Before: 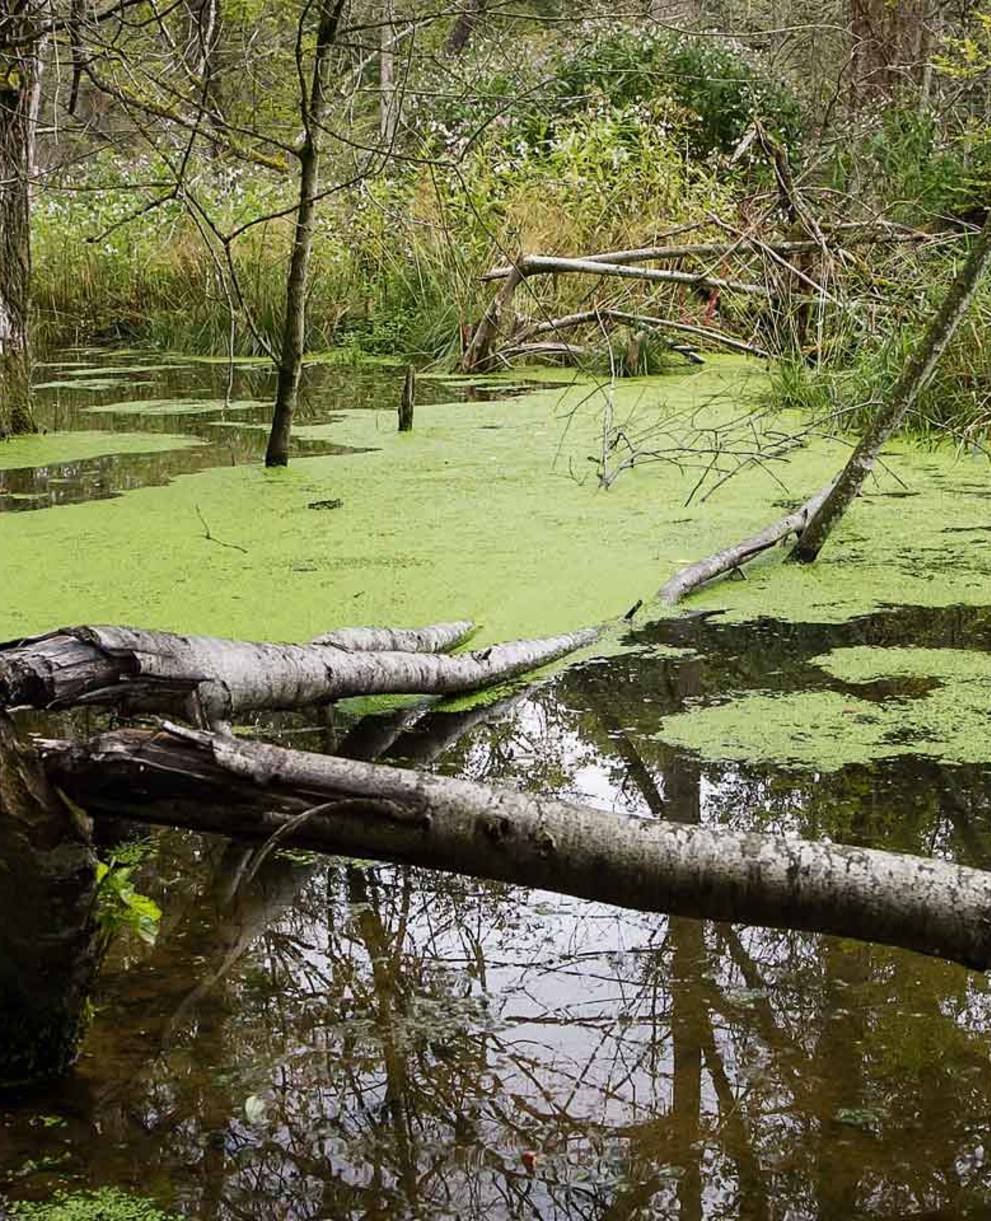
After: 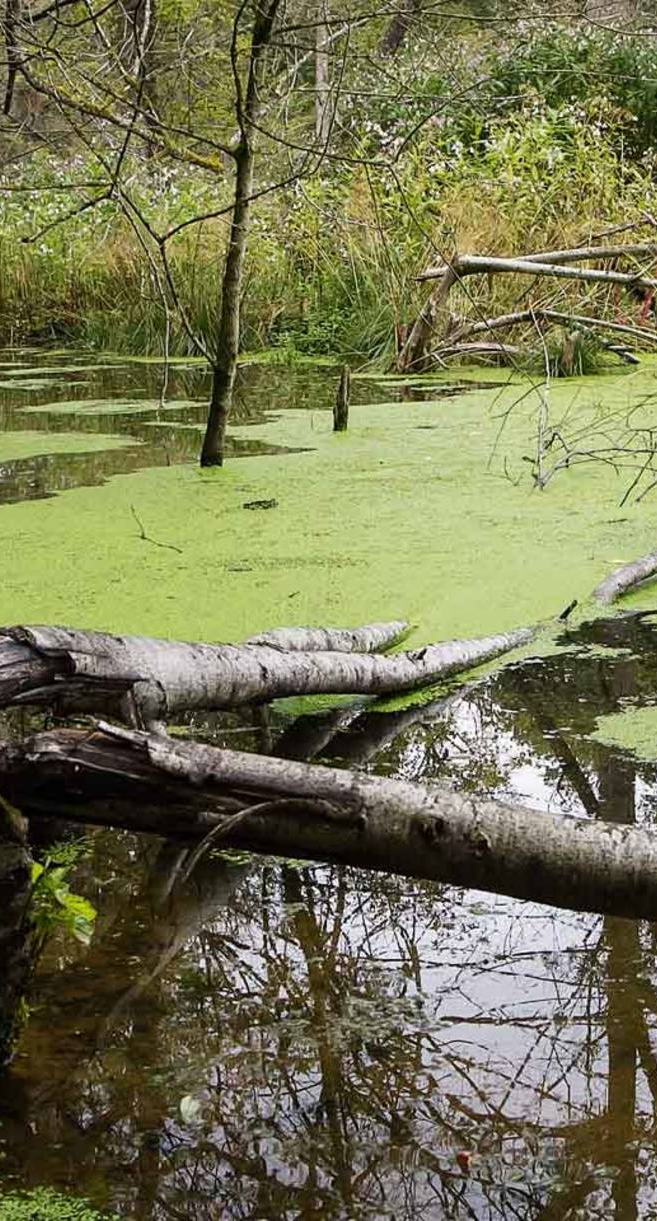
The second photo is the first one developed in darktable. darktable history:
crop and rotate: left 6.618%, right 27.063%
